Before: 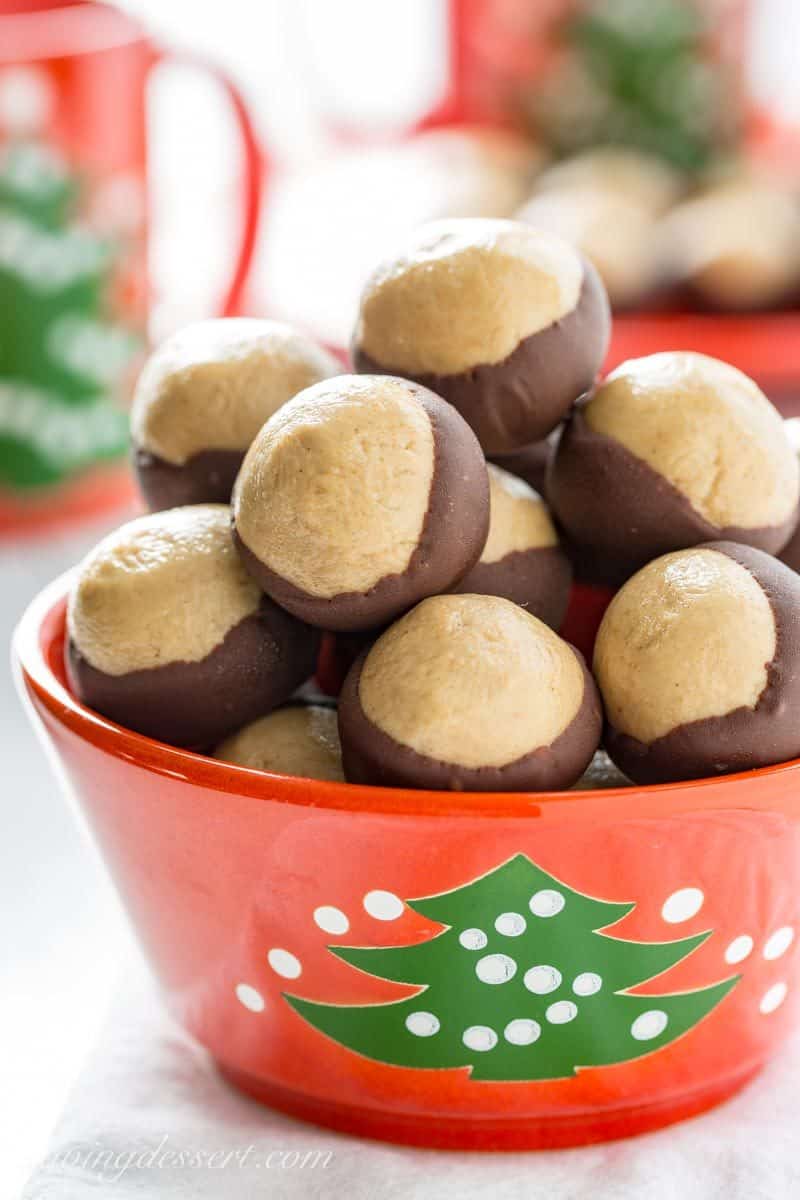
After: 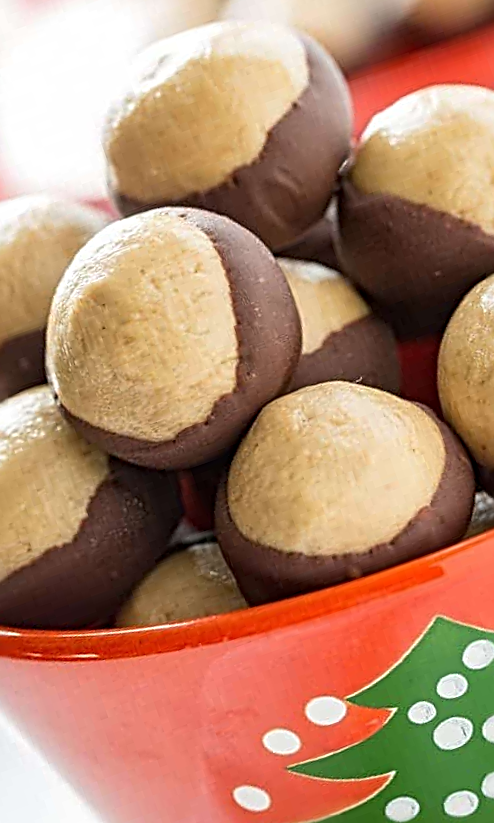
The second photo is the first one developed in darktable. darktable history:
sharpen: radius 2.98, amount 0.762
crop and rotate: angle 19.4°, left 6.794%, right 4.15%, bottom 1.137%
